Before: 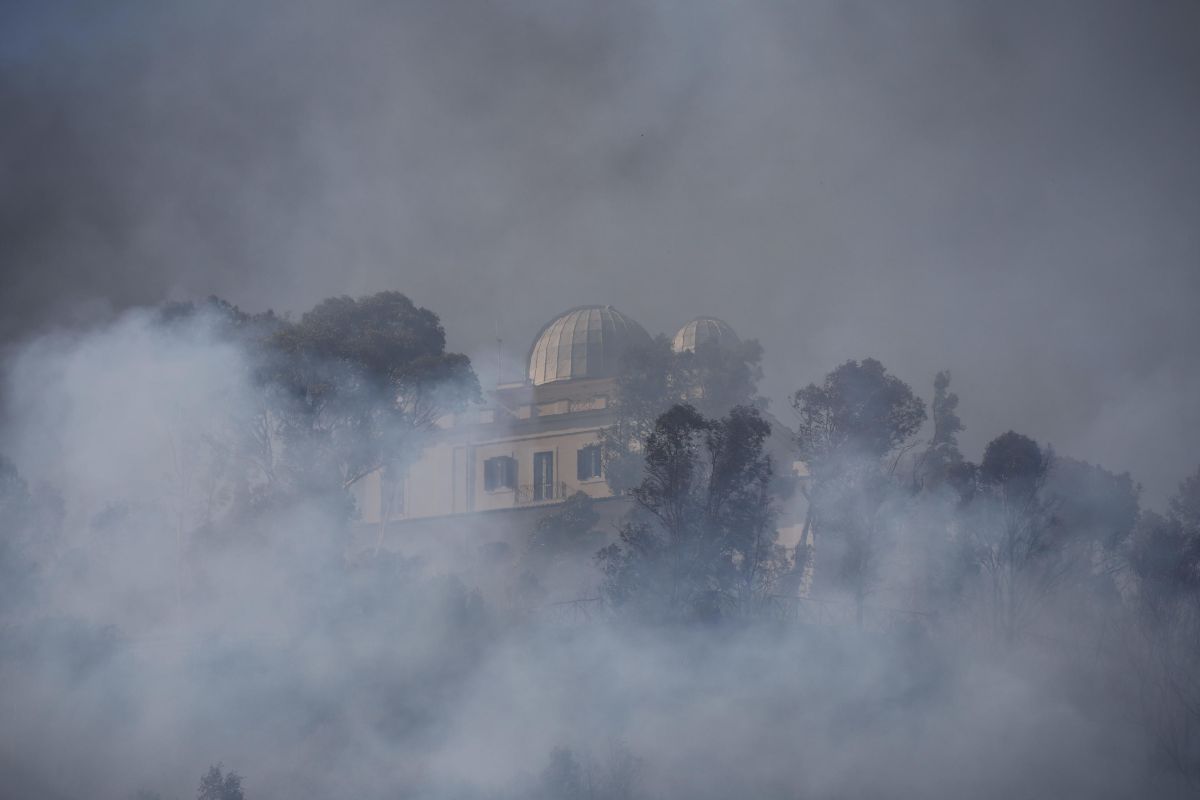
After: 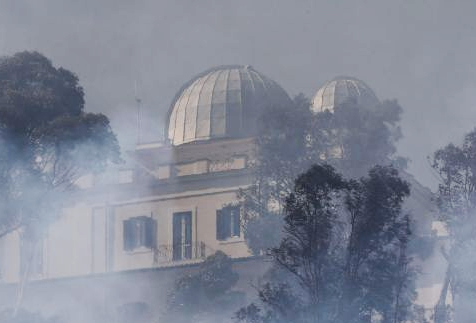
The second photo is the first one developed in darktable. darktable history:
tone curve: curves: ch0 [(0, 0) (0.078, 0.052) (0.236, 0.22) (0.427, 0.472) (0.508, 0.586) (0.654, 0.742) (0.793, 0.851) (0.994, 0.974)]; ch1 [(0, 0) (0.161, 0.092) (0.35, 0.33) (0.392, 0.392) (0.456, 0.456) (0.505, 0.502) (0.537, 0.518) (0.553, 0.534) (0.602, 0.579) (0.718, 0.718) (1, 1)]; ch2 [(0, 0) (0.346, 0.362) (0.411, 0.412) (0.502, 0.502) (0.531, 0.521) (0.586, 0.59) (0.621, 0.604) (1, 1)], preserve colors none
crop: left 30.133%, top 30.059%, right 30.141%, bottom 29.519%
local contrast: detail 130%
